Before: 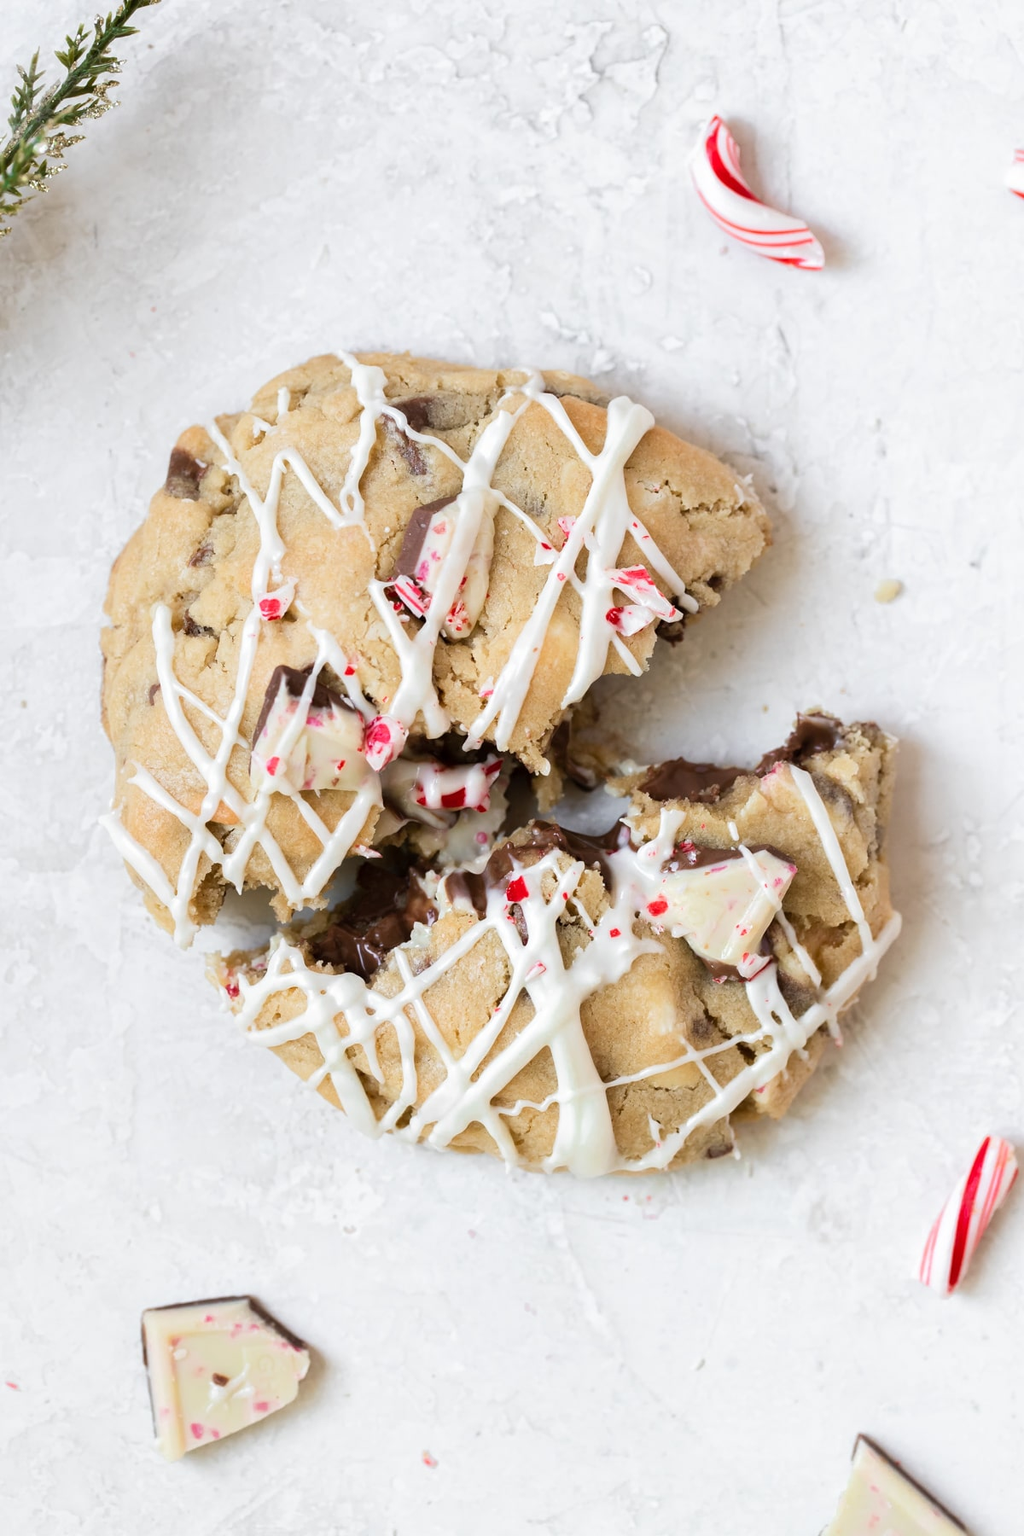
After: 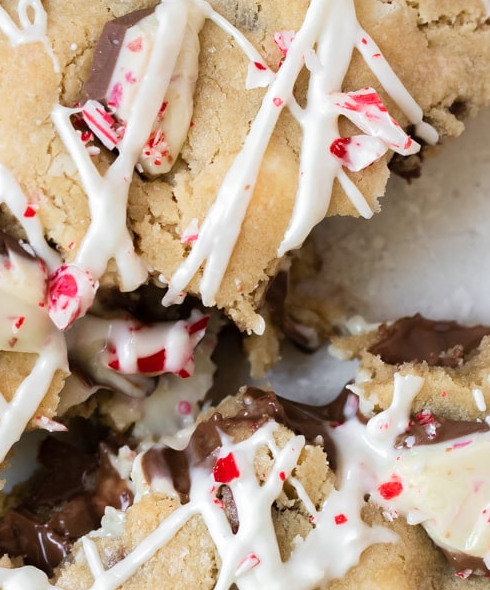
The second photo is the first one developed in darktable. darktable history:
crop: left 31.676%, top 31.927%, right 27.479%, bottom 35.255%
